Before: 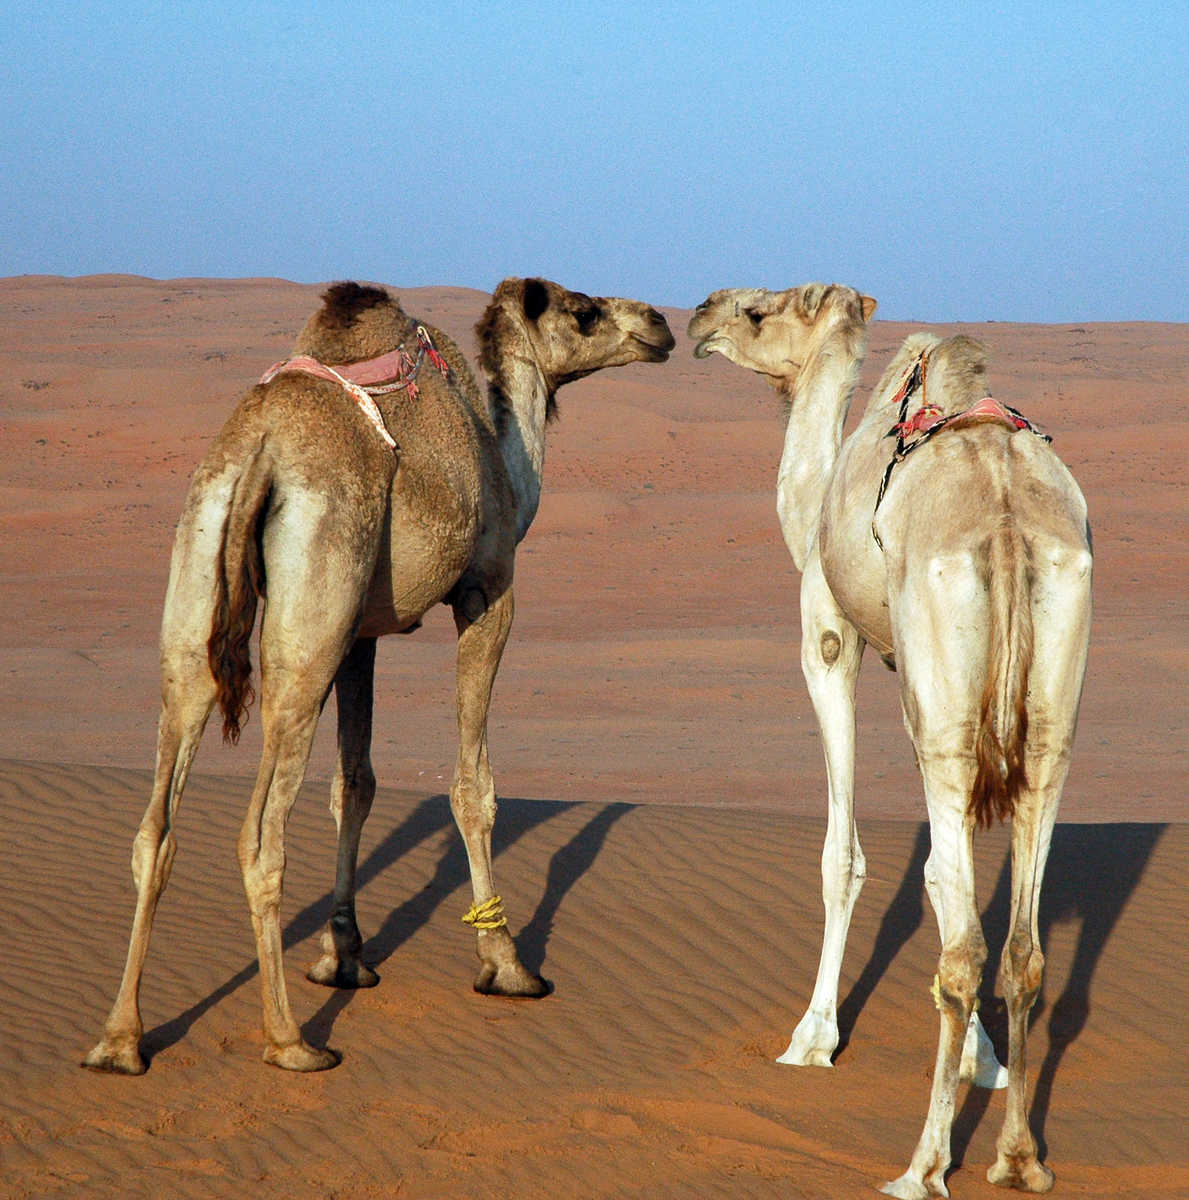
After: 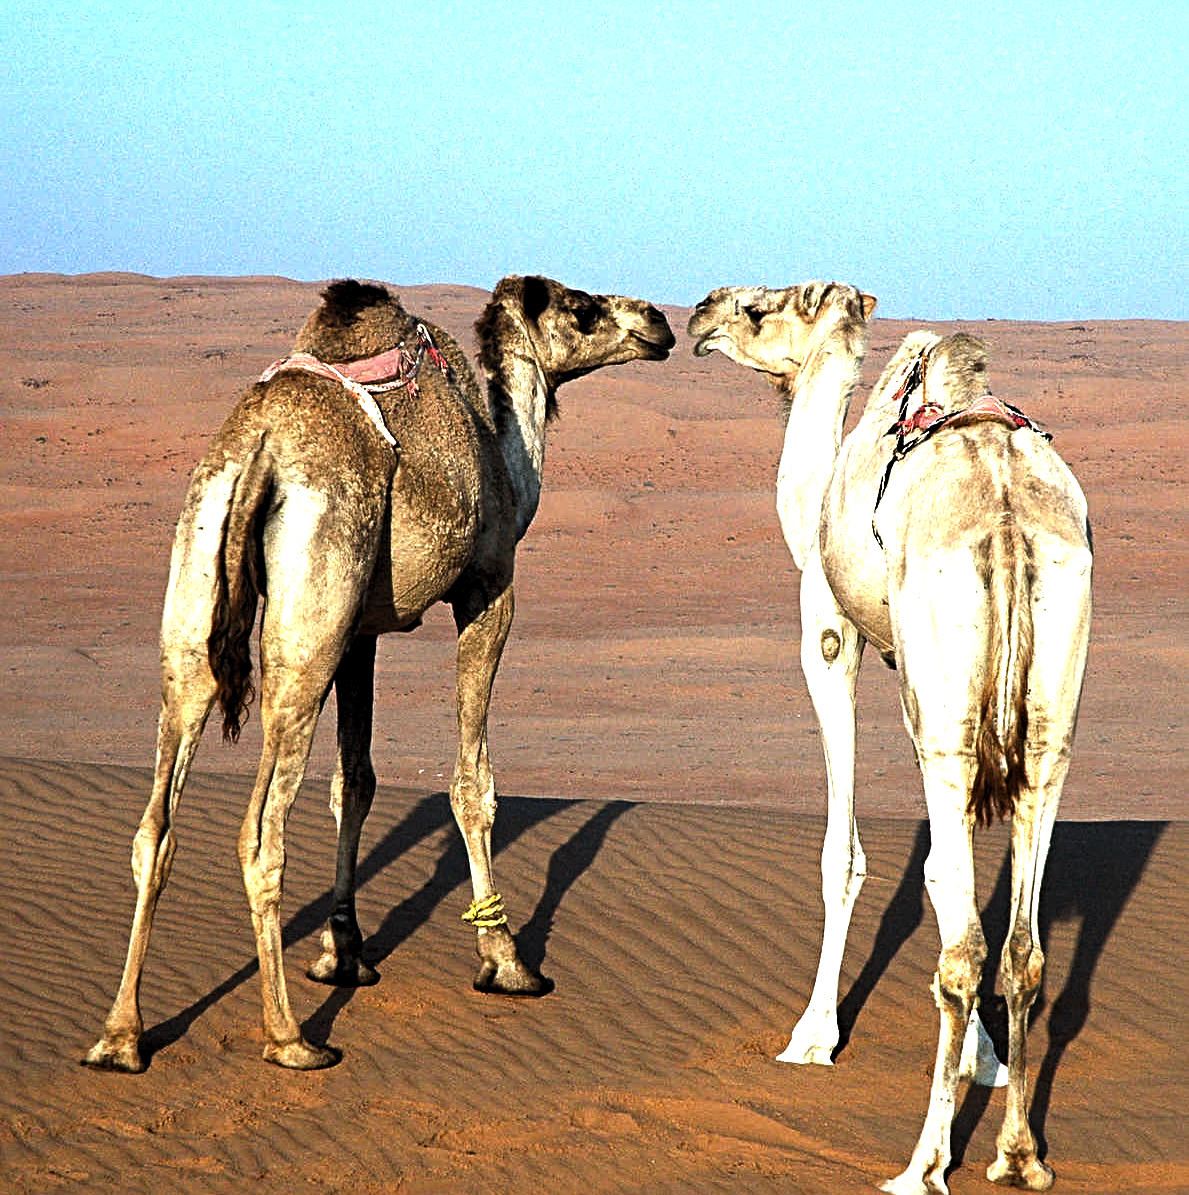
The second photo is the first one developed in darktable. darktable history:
levels: levels [0.044, 0.475, 0.791]
sharpen: radius 3.958
crop: top 0.219%, bottom 0.117%
exposure: exposure 0.178 EV, compensate exposure bias true, compensate highlight preservation false
